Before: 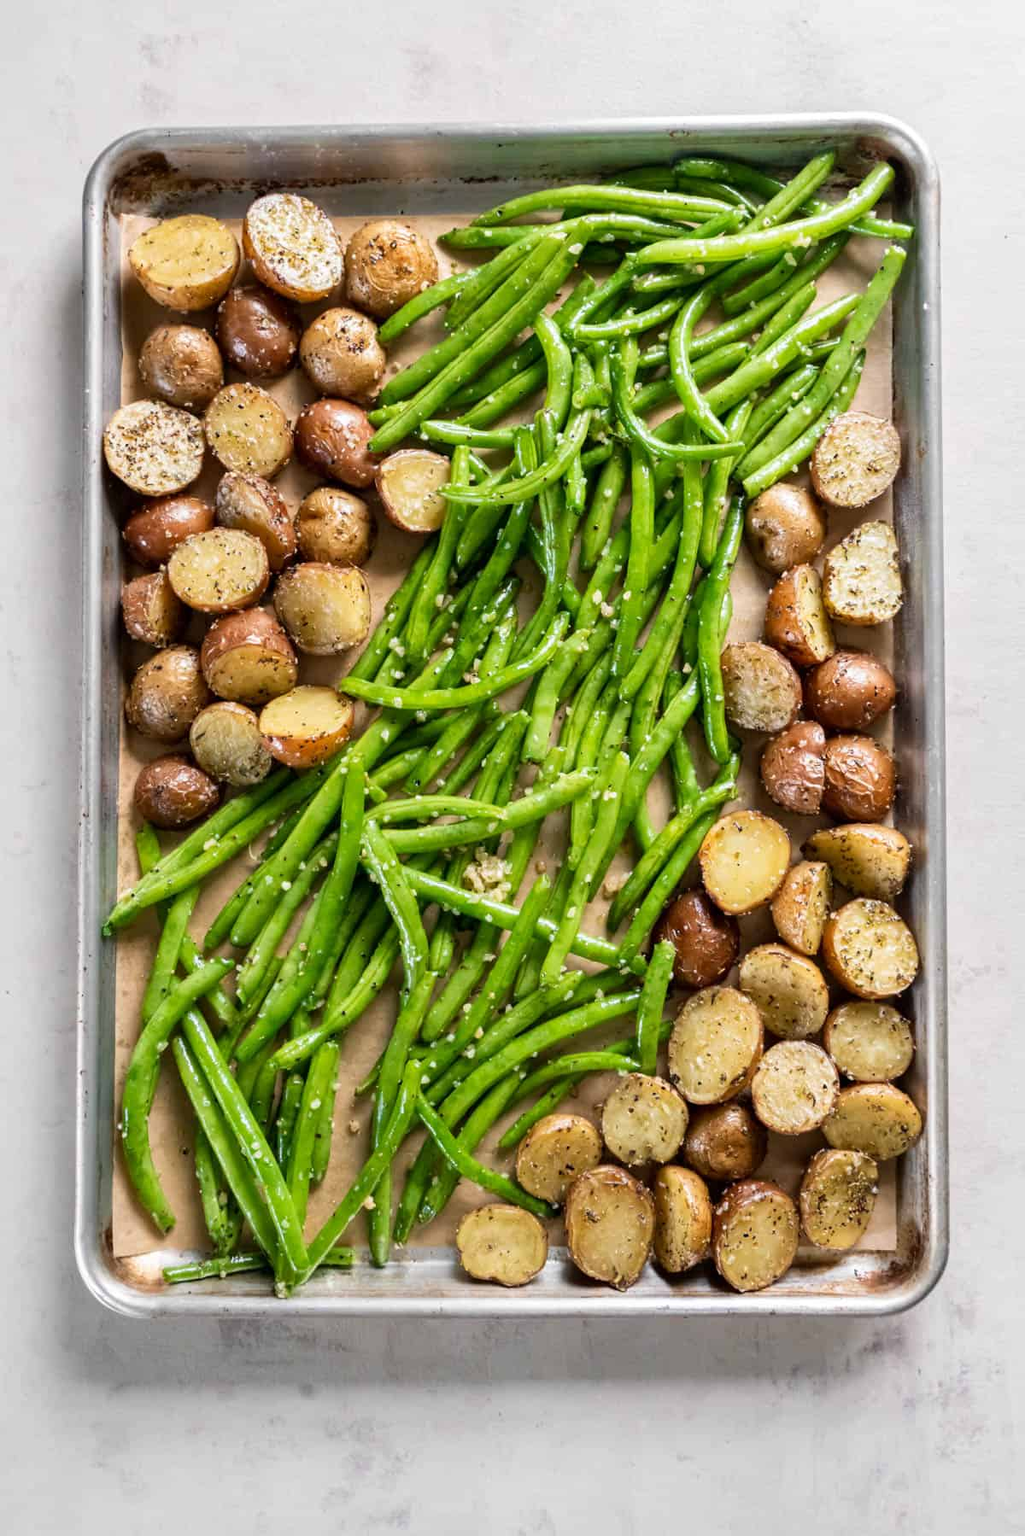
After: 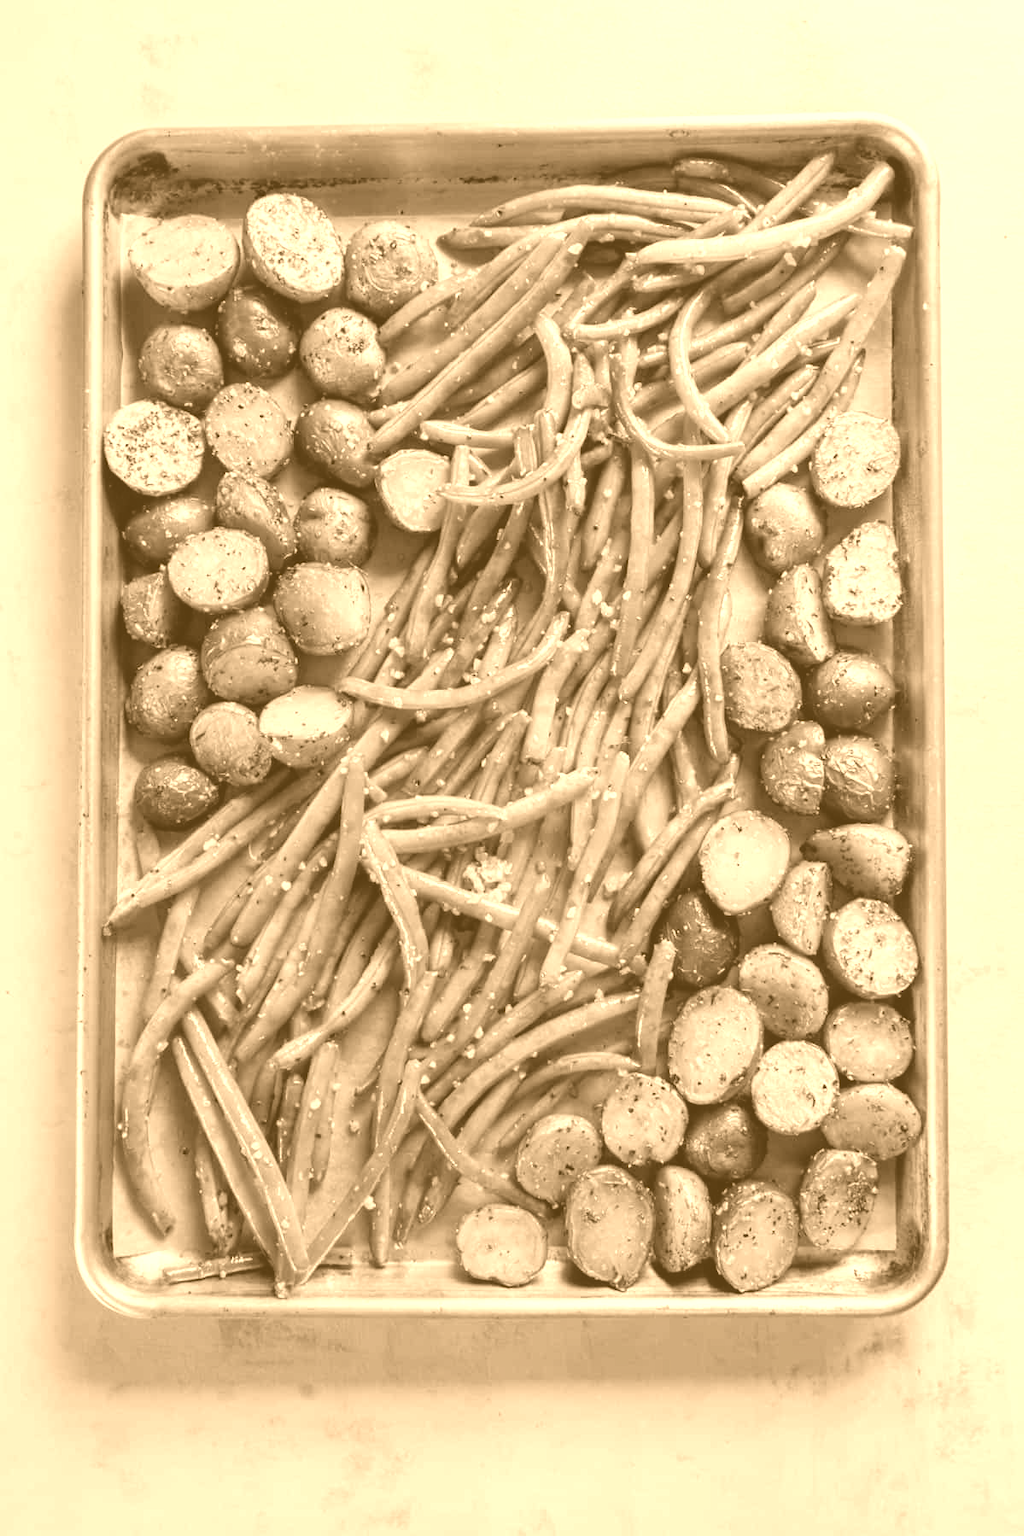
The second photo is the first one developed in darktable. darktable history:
exposure: exposure -0.582 EV, compensate highlight preservation false
white balance: red 0.98, blue 1.034
colorize: hue 28.8°, source mix 100%
